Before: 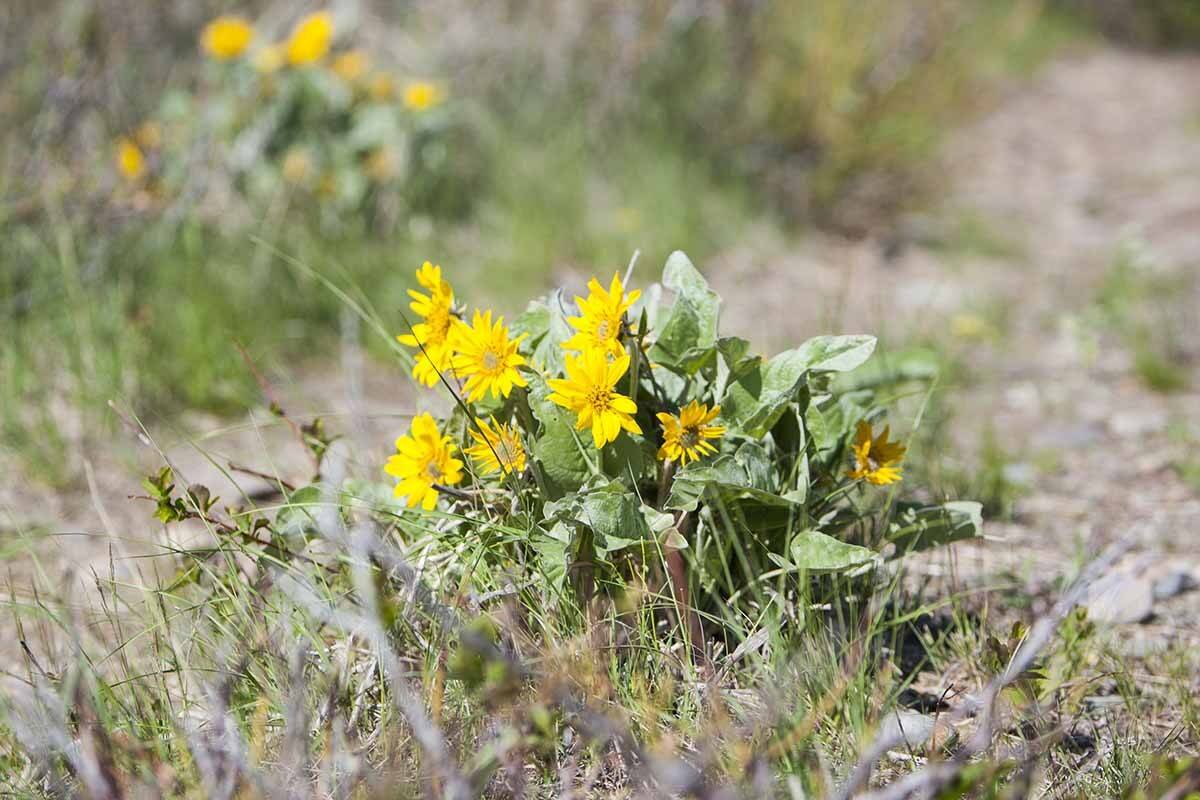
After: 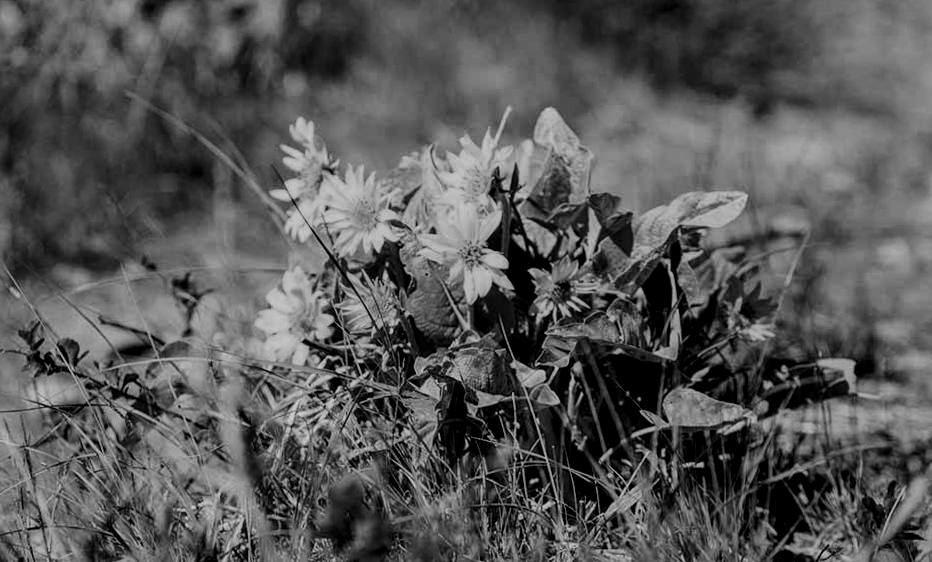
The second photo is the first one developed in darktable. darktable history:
crop: left 9.712%, top 16.928%, right 10.845%, bottom 12.332%
filmic rgb: black relative exposure -5 EV, hardness 2.88, contrast 1.3
local contrast: on, module defaults
rotate and perspective: rotation 0.226°, lens shift (vertical) -0.042, crop left 0.023, crop right 0.982, crop top 0.006, crop bottom 0.994
contrast brightness saturation: contrast -0.03, brightness -0.59, saturation -1
